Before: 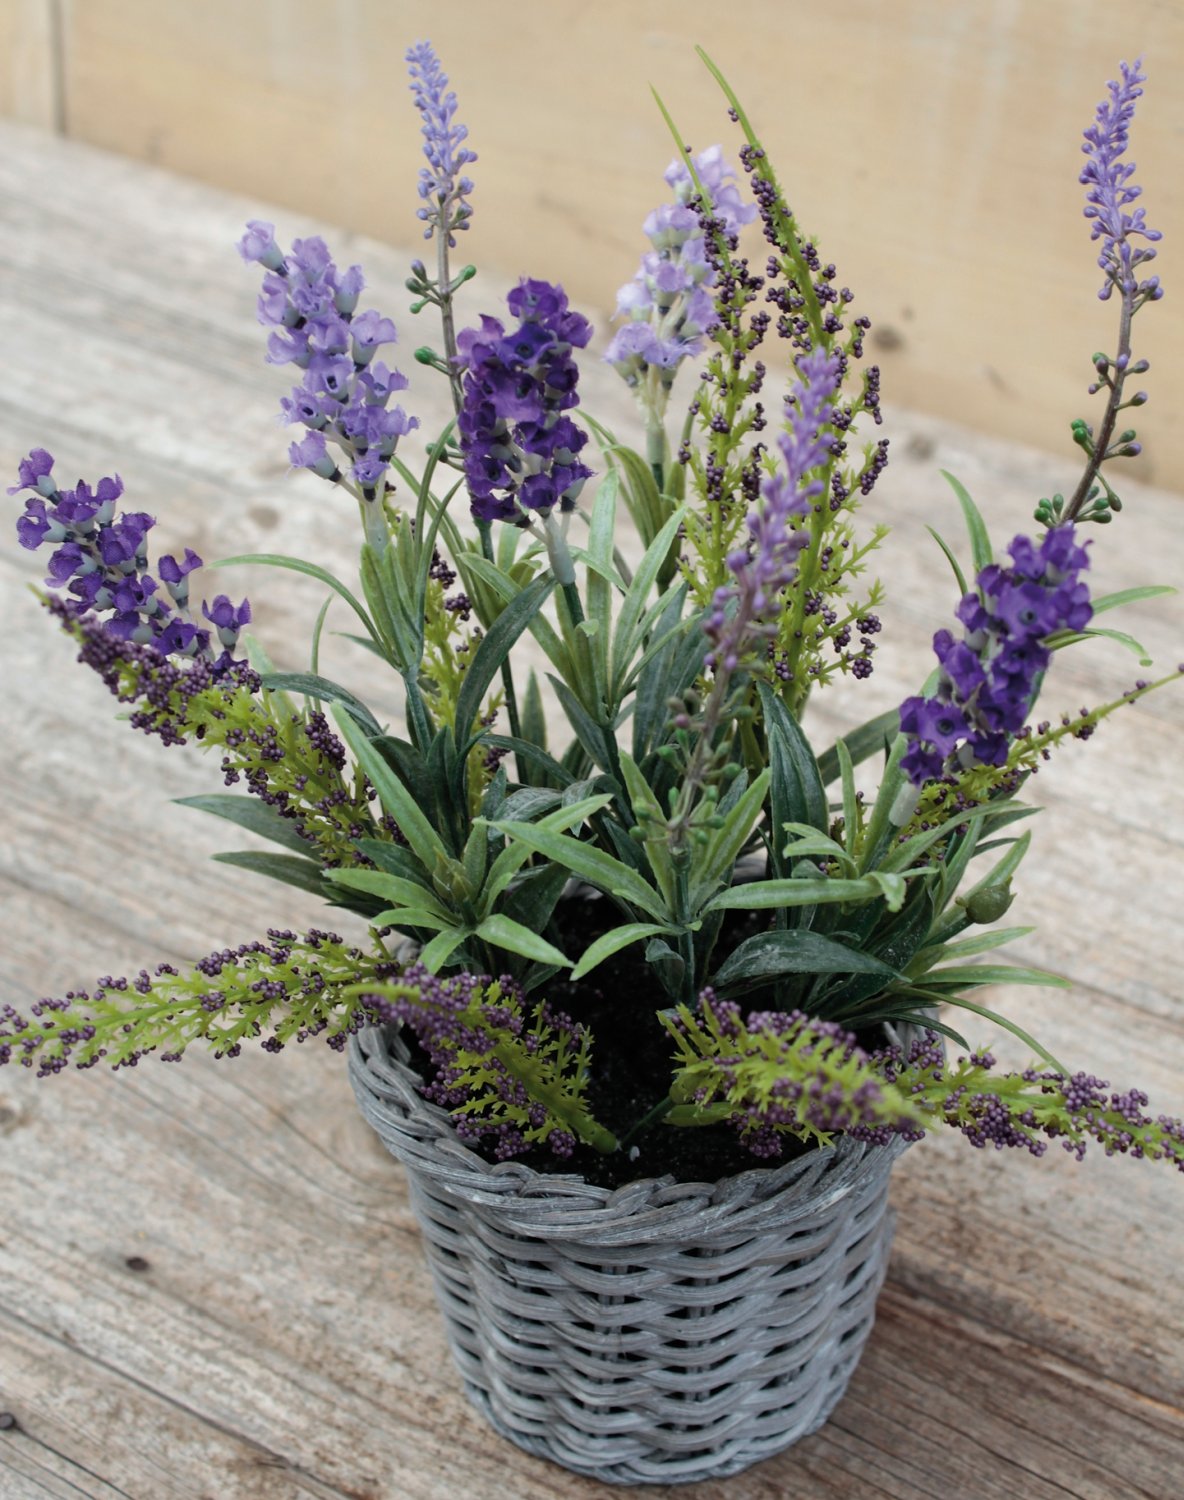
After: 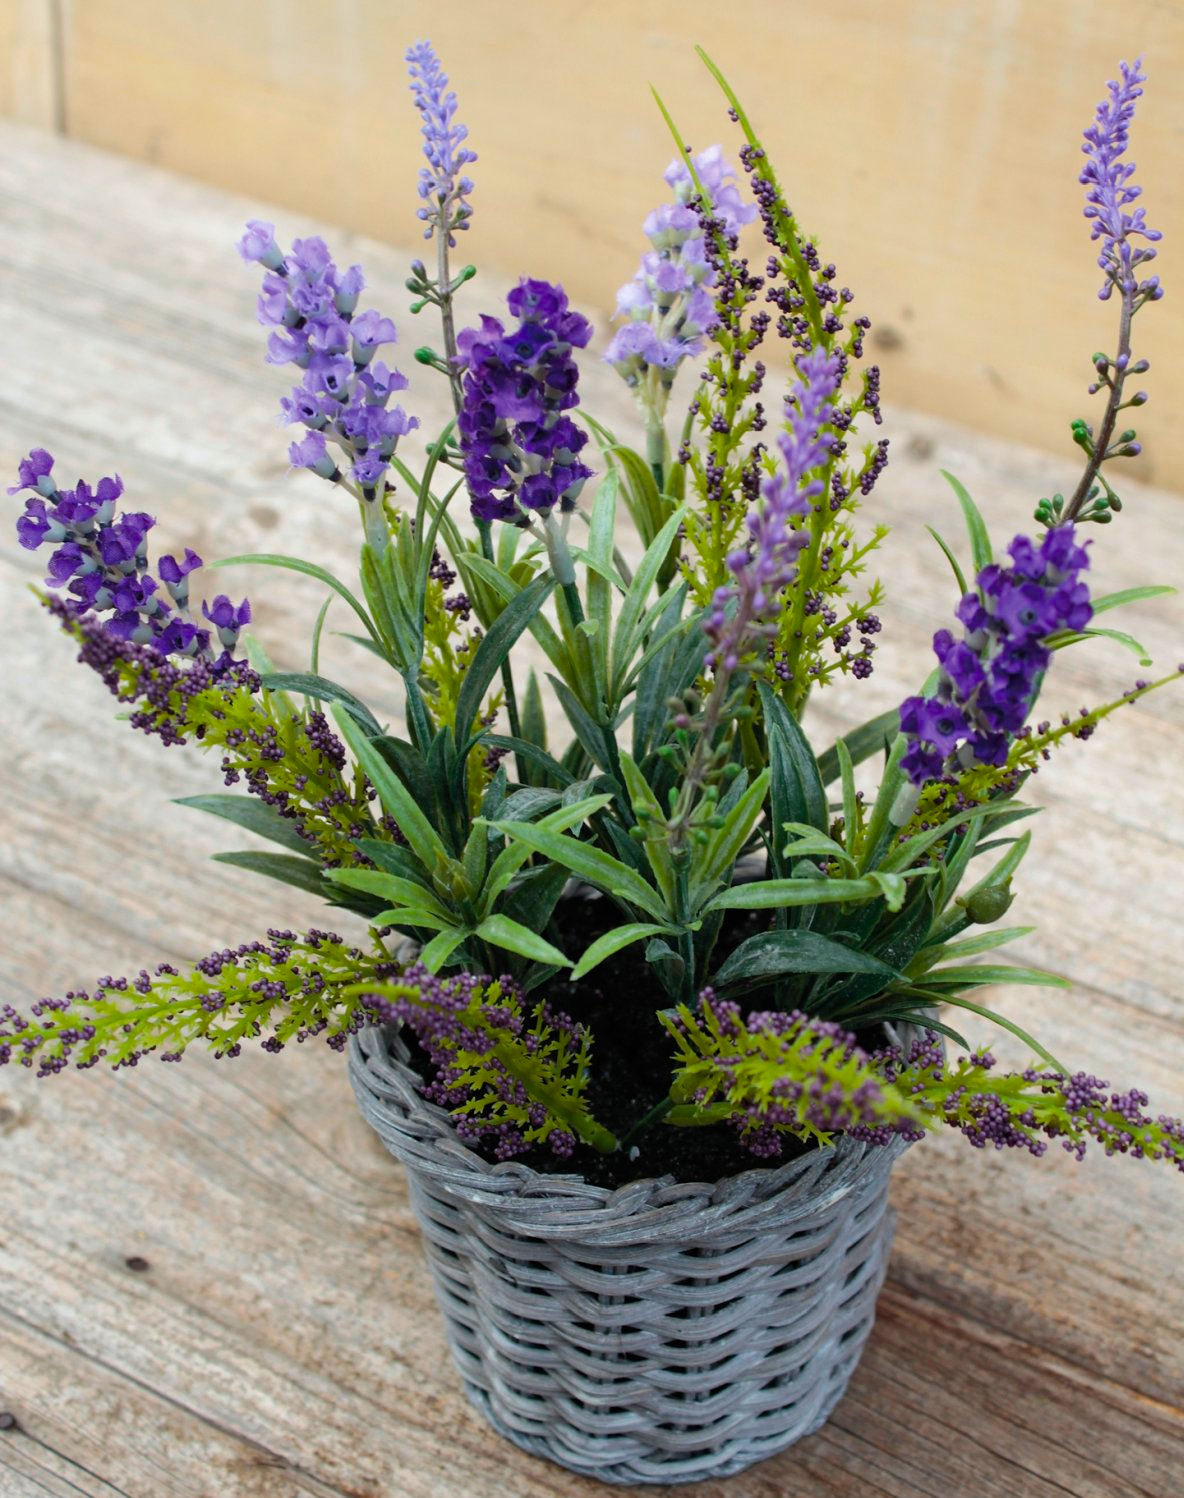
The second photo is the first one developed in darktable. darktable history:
color balance rgb: linear chroma grading › global chroma 15%, perceptual saturation grading › global saturation 30%
shadows and highlights: shadows 0, highlights 40
crop: bottom 0.071%
